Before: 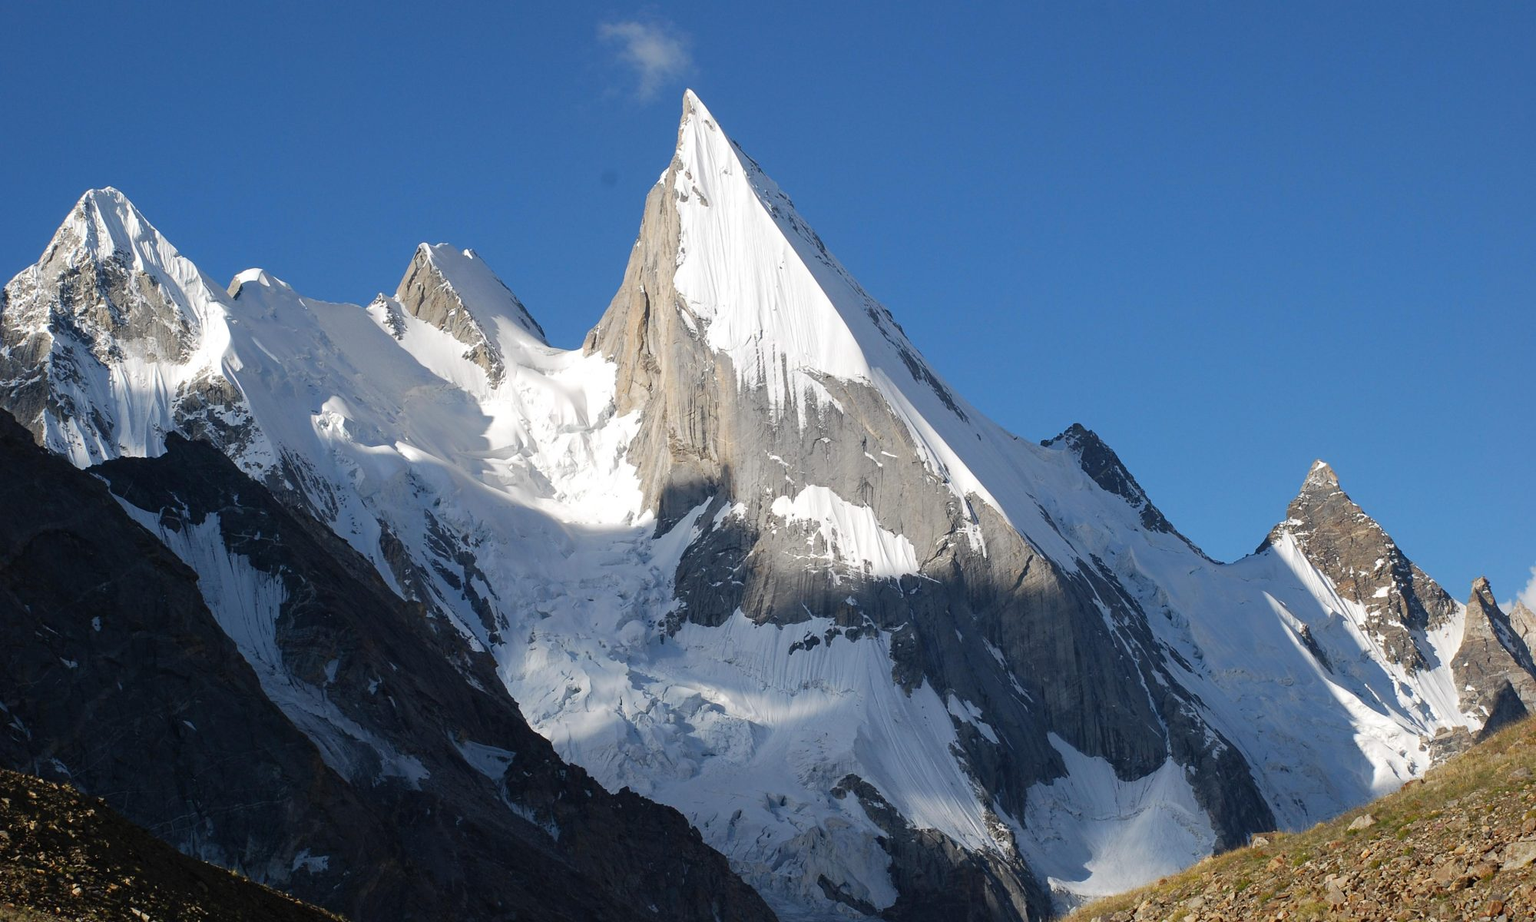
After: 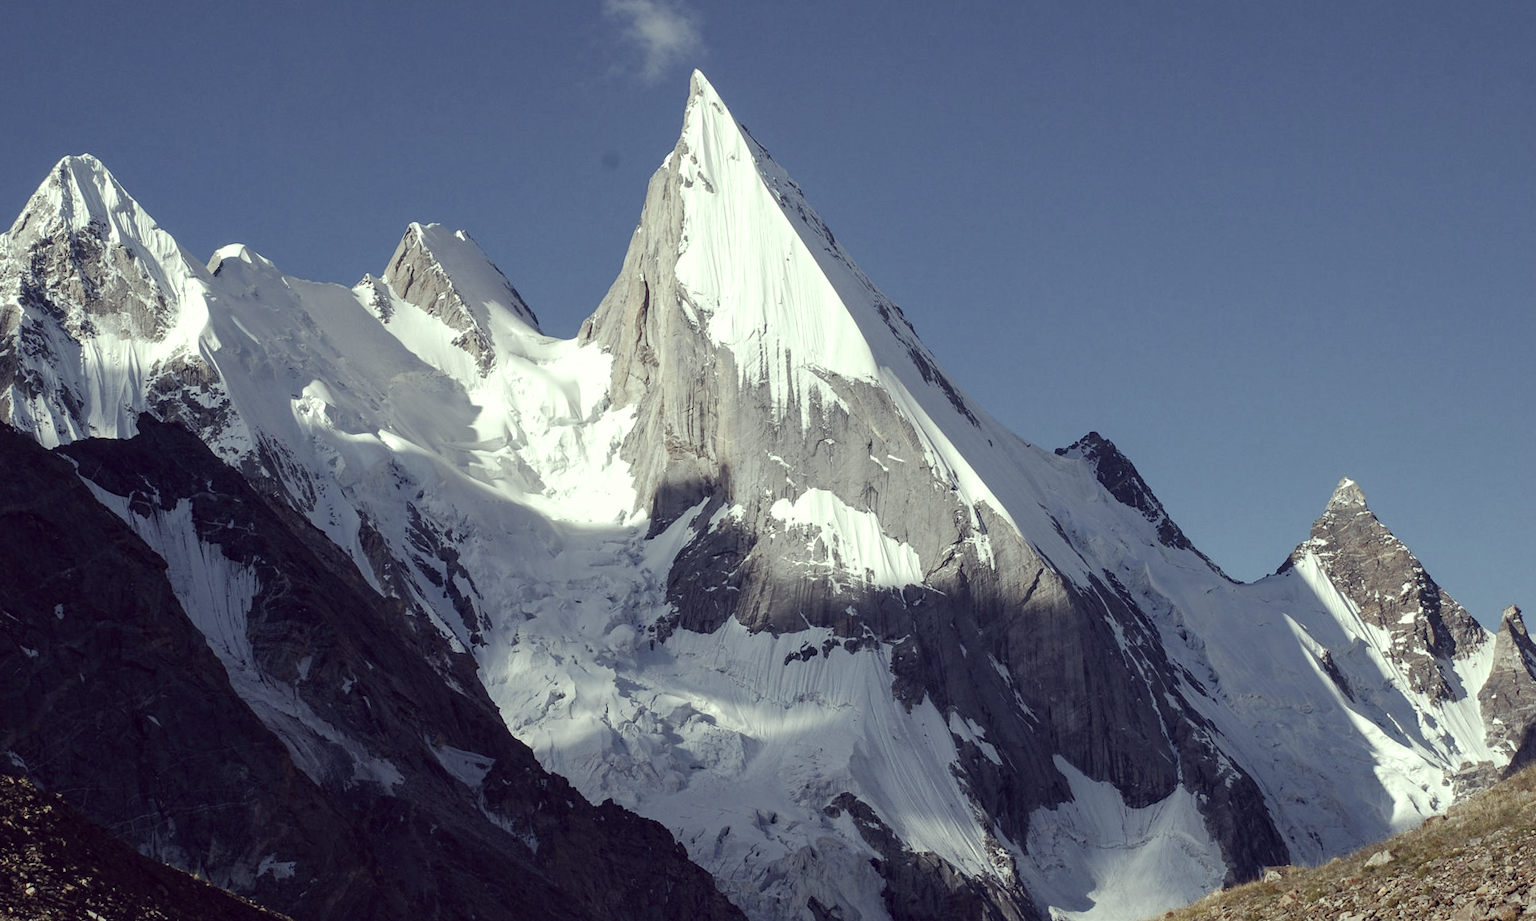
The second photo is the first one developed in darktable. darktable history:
tone curve: curves: ch0 [(0, 0) (0.003, 0.022) (0.011, 0.027) (0.025, 0.038) (0.044, 0.056) (0.069, 0.081) (0.1, 0.11) (0.136, 0.145) (0.177, 0.185) (0.224, 0.229) (0.277, 0.278) (0.335, 0.335) (0.399, 0.399) (0.468, 0.468) (0.543, 0.543) (0.623, 0.623) (0.709, 0.705) (0.801, 0.793) (0.898, 0.887) (1, 1)], preserve colors none
crop and rotate: angle -1.69°
white balance: emerald 1
color balance rgb: perceptual saturation grading › global saturation 20%, perceptual saturation grading › highlights -25%, perceptual saturation grading › shadows 50%
color correction: highlights a* -20.17, highlights b* 20.27, shadows a* 20.03, shadows b* -20.46, saturation 0.43
rgb curve: mode RGB, independent channels
local contrast: highlights 83%, shadows 81%
exposure: exposure -0.064 EV, compensate highlight preservation false
